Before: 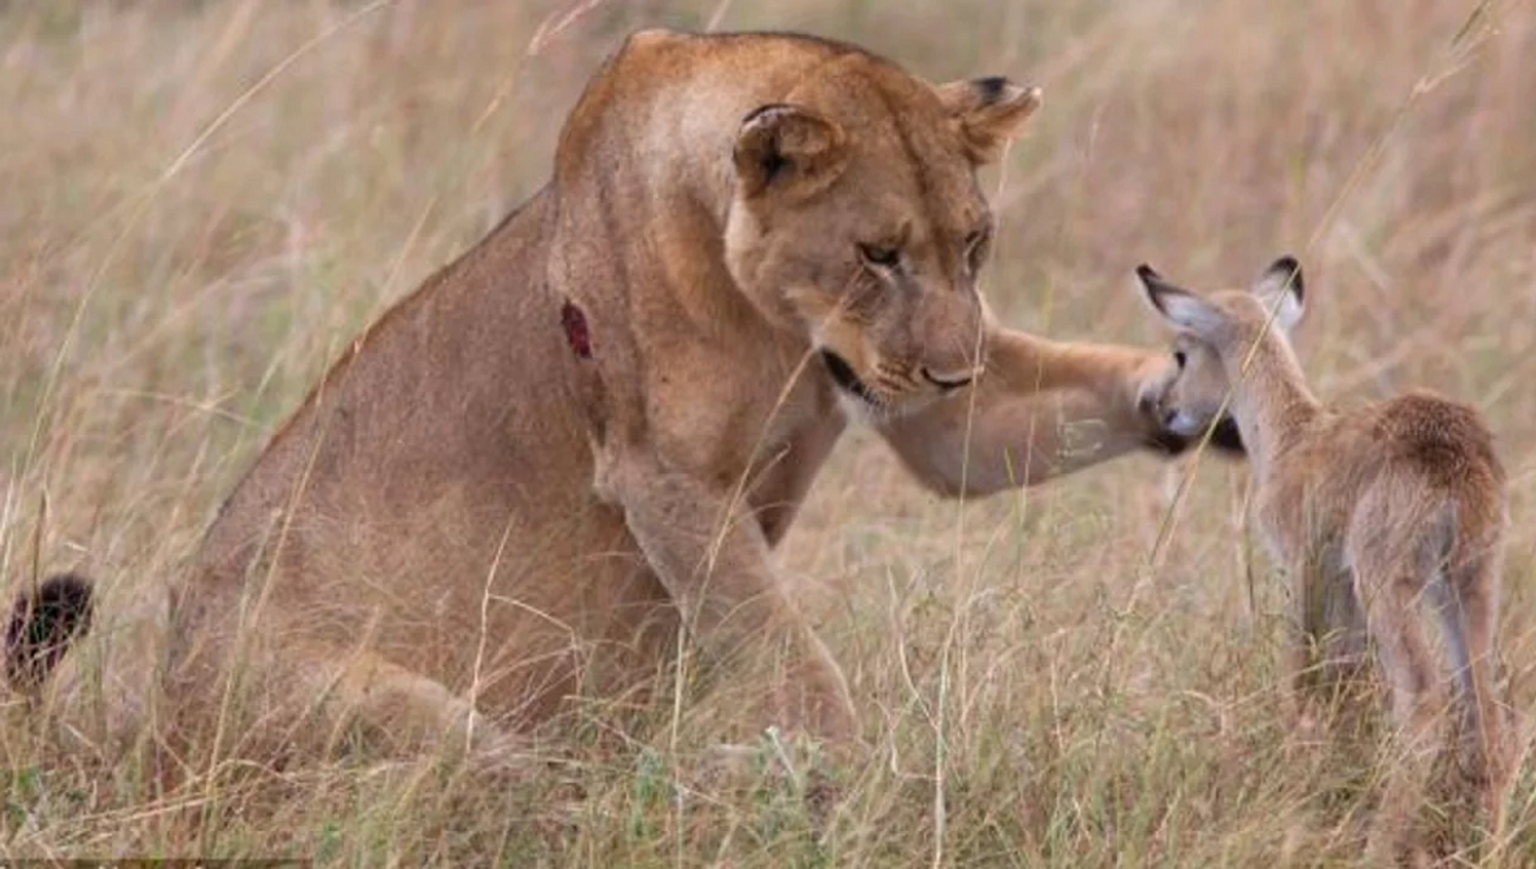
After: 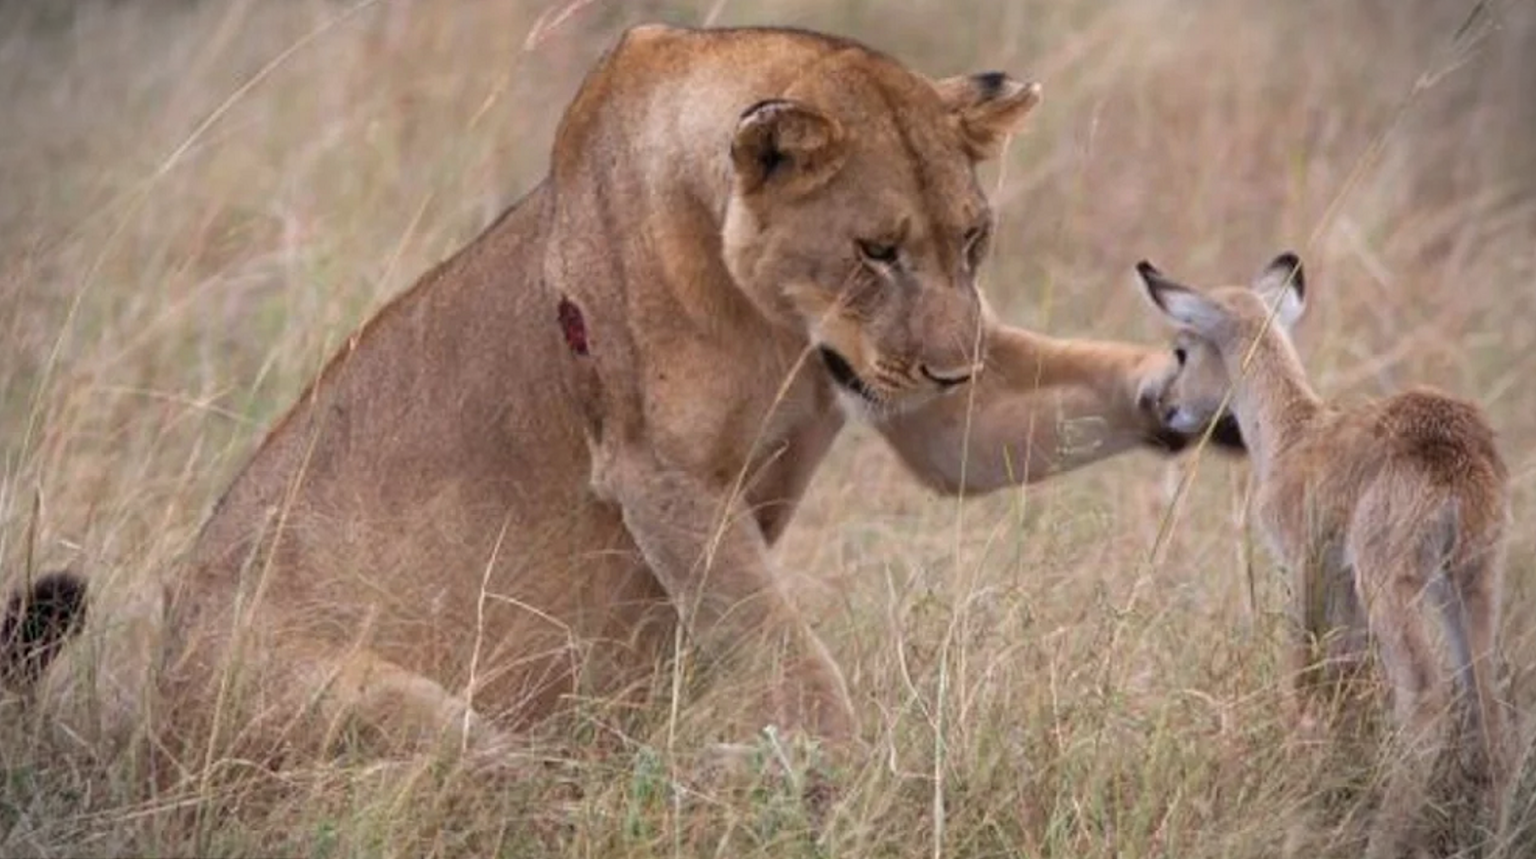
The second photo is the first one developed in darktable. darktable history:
contrast brightness saturation: saturation -0.064
crop: left 0.436%, top 0.642%, right 0.14%, bottom 0.949%
vignetting: fall-off start 90.21%, fall-off radius 38.27%, width/height ratio 1.223, shape 1.29
